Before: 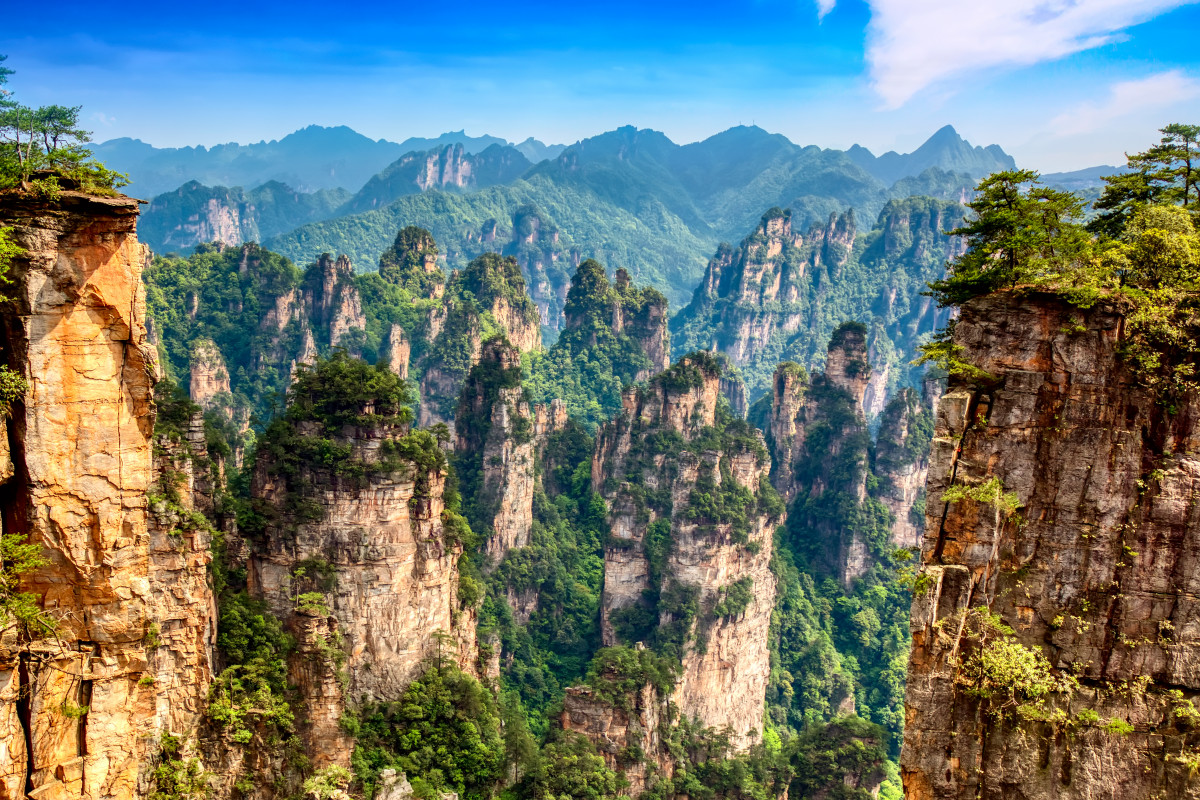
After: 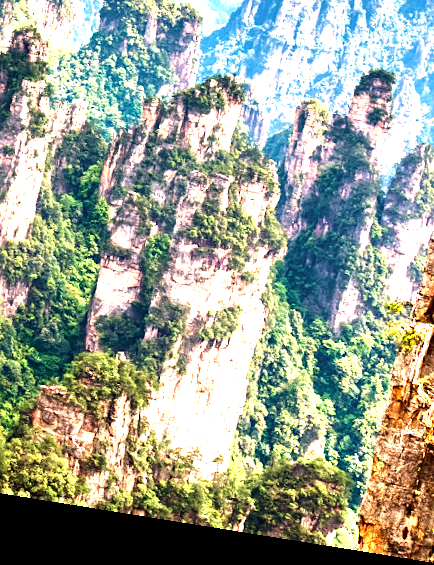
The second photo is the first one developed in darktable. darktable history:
exposure: black level correction 0, exposure 1.2 EV, compensate exposure bias true, compensate highlight preservation false
crop: left 40.878%, top 39.176%, right 25.993%, bottom 3.081%
sharpen: amount 0.2
tone equalizer: -8 EV -0.75 EV, -7 EV -0.7 EV, -6 EV -0.6 EV, -5 EV -0.4 EV, -3 EV 0.4 EV, -2 EV 0.6 EV, -1 EV 0.7 EV, +0 EV 0.75 EV, edges refinement/feathering 500, mask exposure compensation -1.57 EV, preserve details no
velvia: on, module defaults
white balance: red 1.05, blue 1.072
color calibration: x 0.329, y 0.345, temperature 5633 K
rotate and perspective: rotation 9.12°, automatic cropping off
